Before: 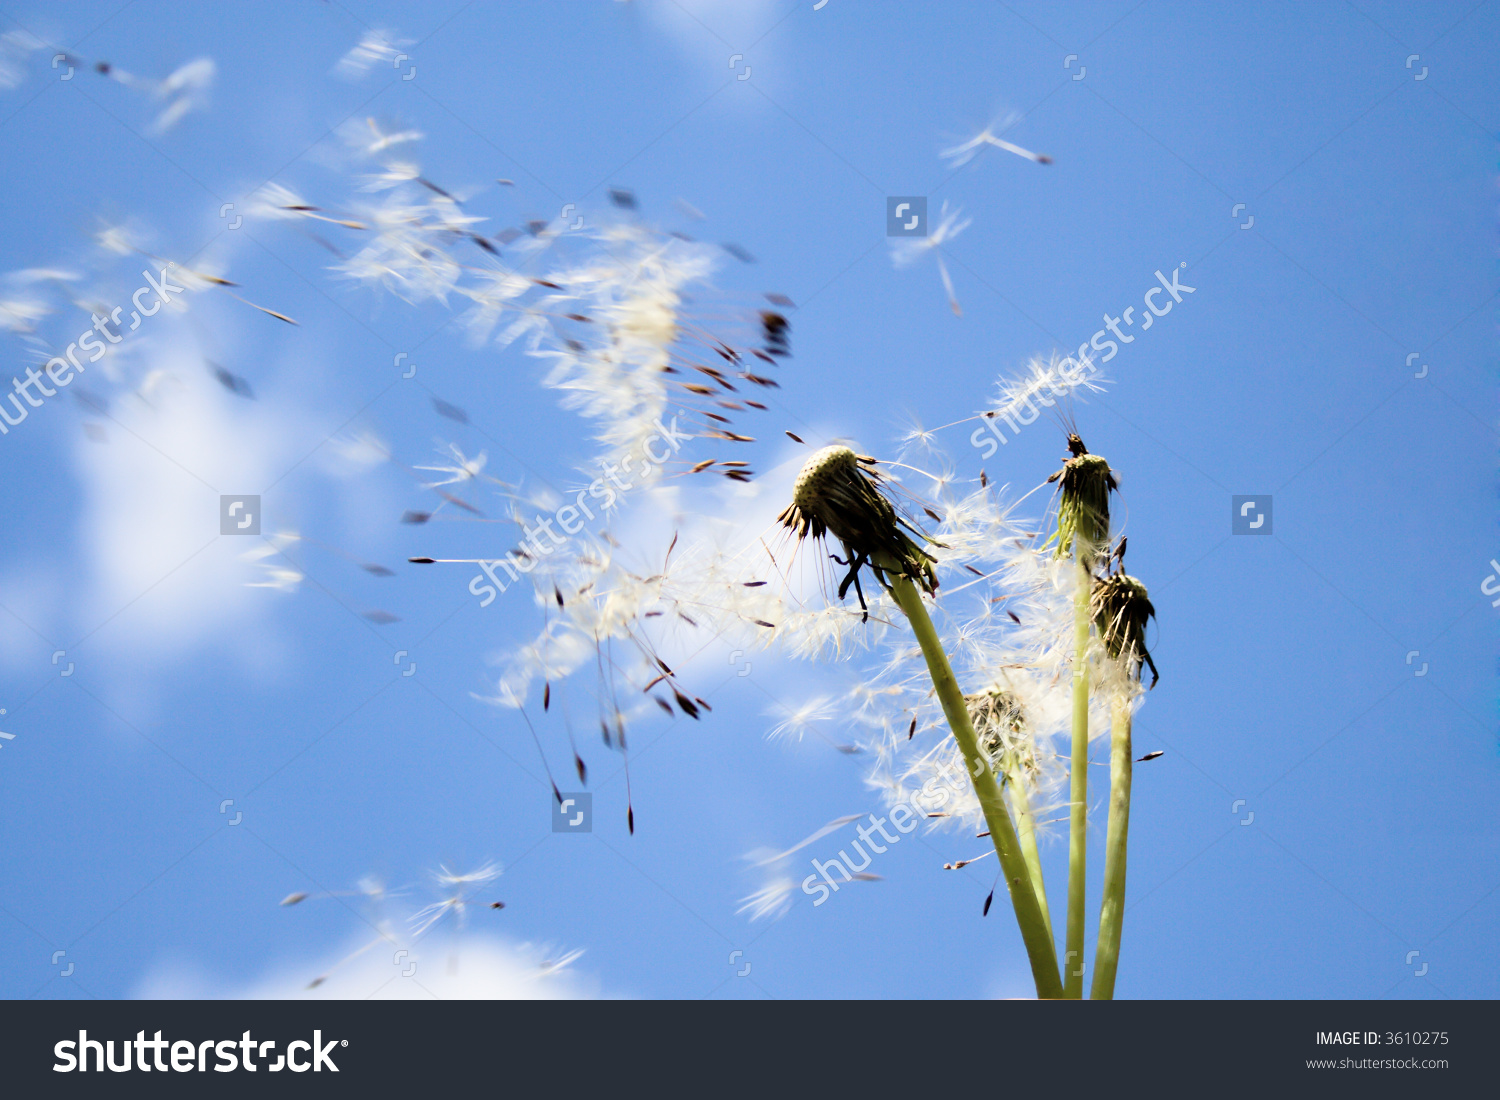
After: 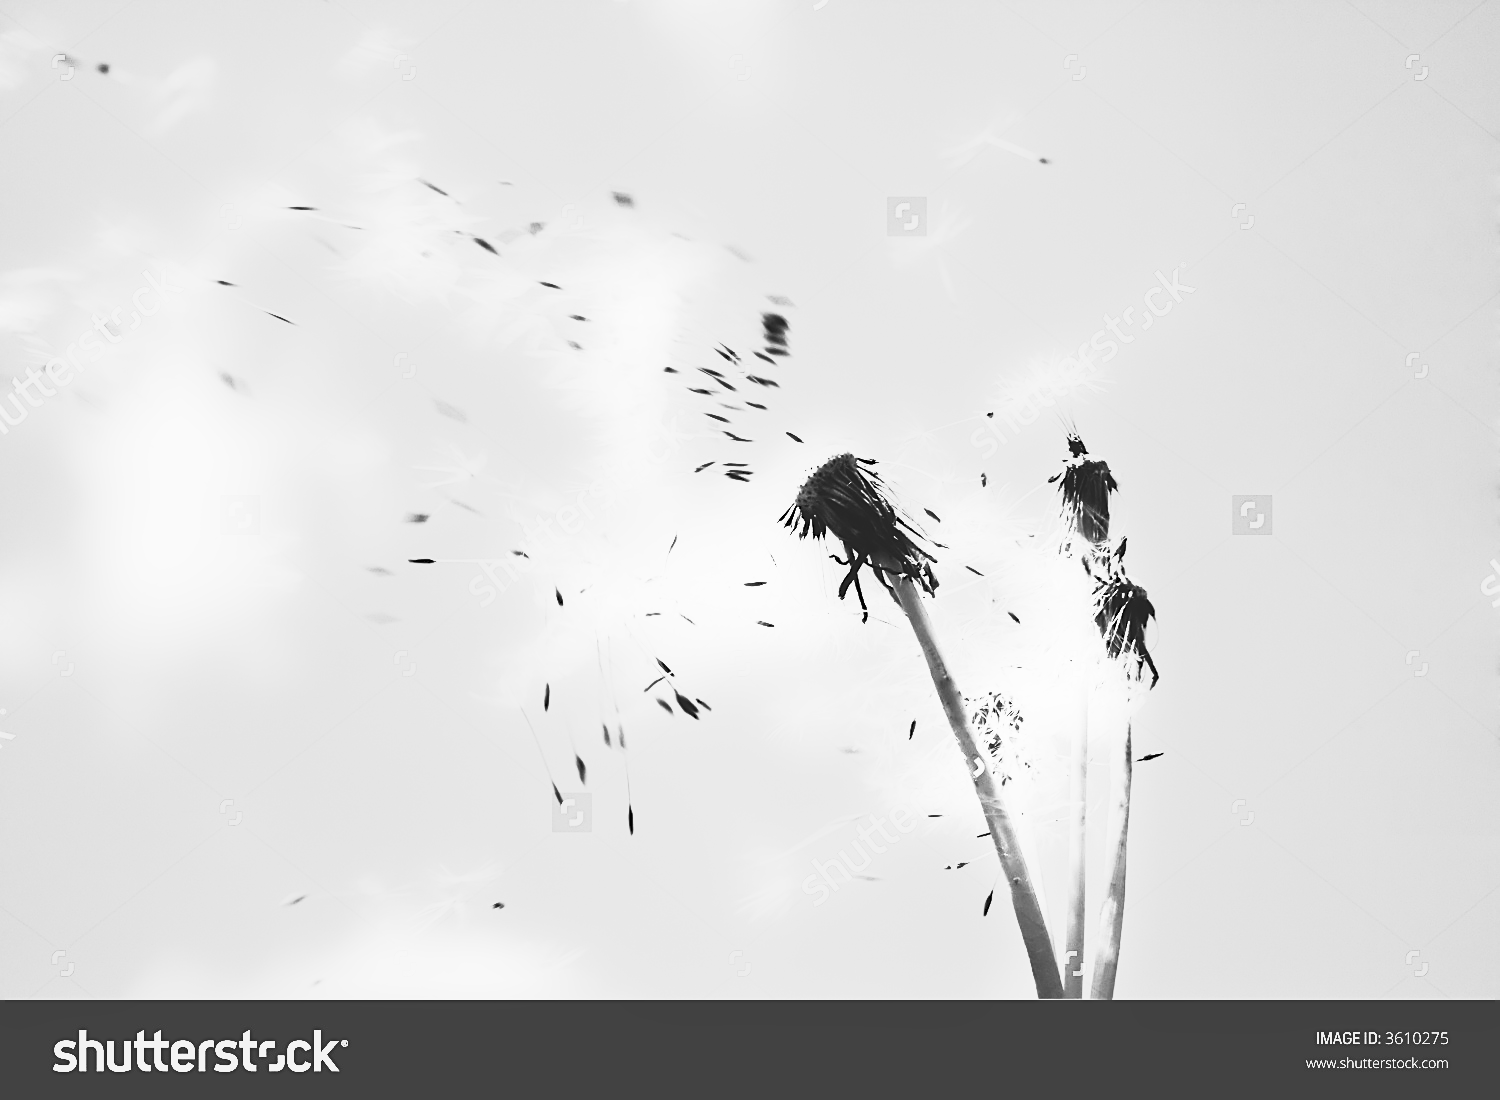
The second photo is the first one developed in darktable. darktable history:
monochrome: a 32, b 64, size 2.3
color balance: lift [1.006, 0.985, 1.002, 1.015], gamma [1, 0.953, 1.008, 1.047], gain [1.076, 1.13, 1.004, 0.87]
contrast brightness saturation: contrast 1, brightness 1, saturation 1
sharpen: on, module defaults
